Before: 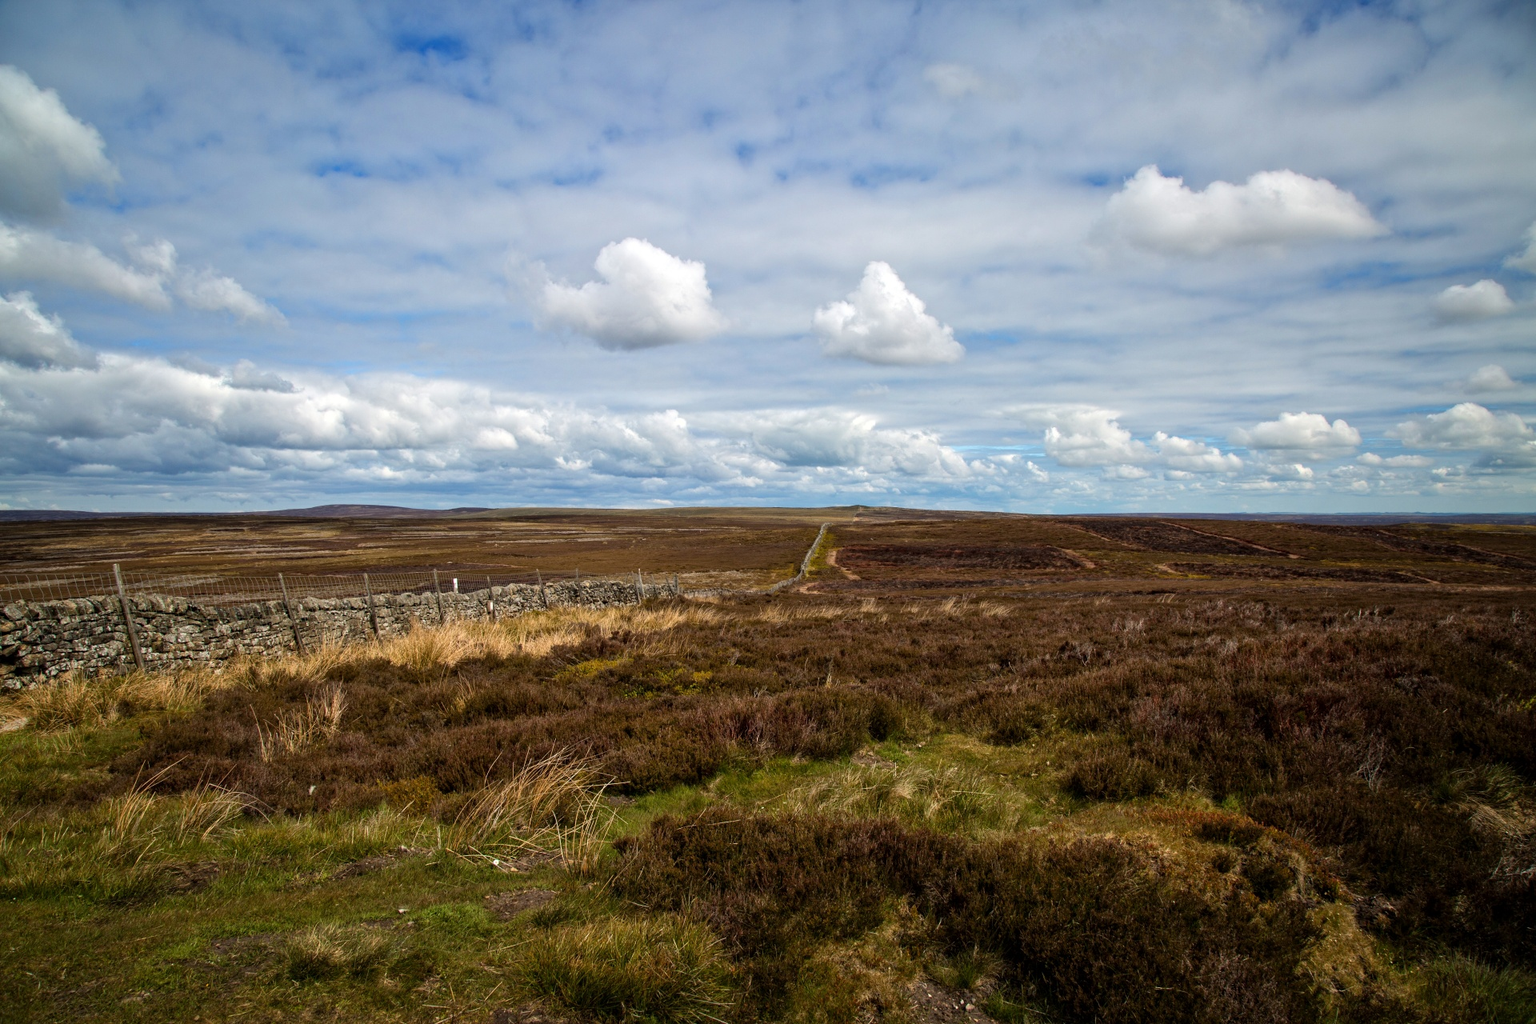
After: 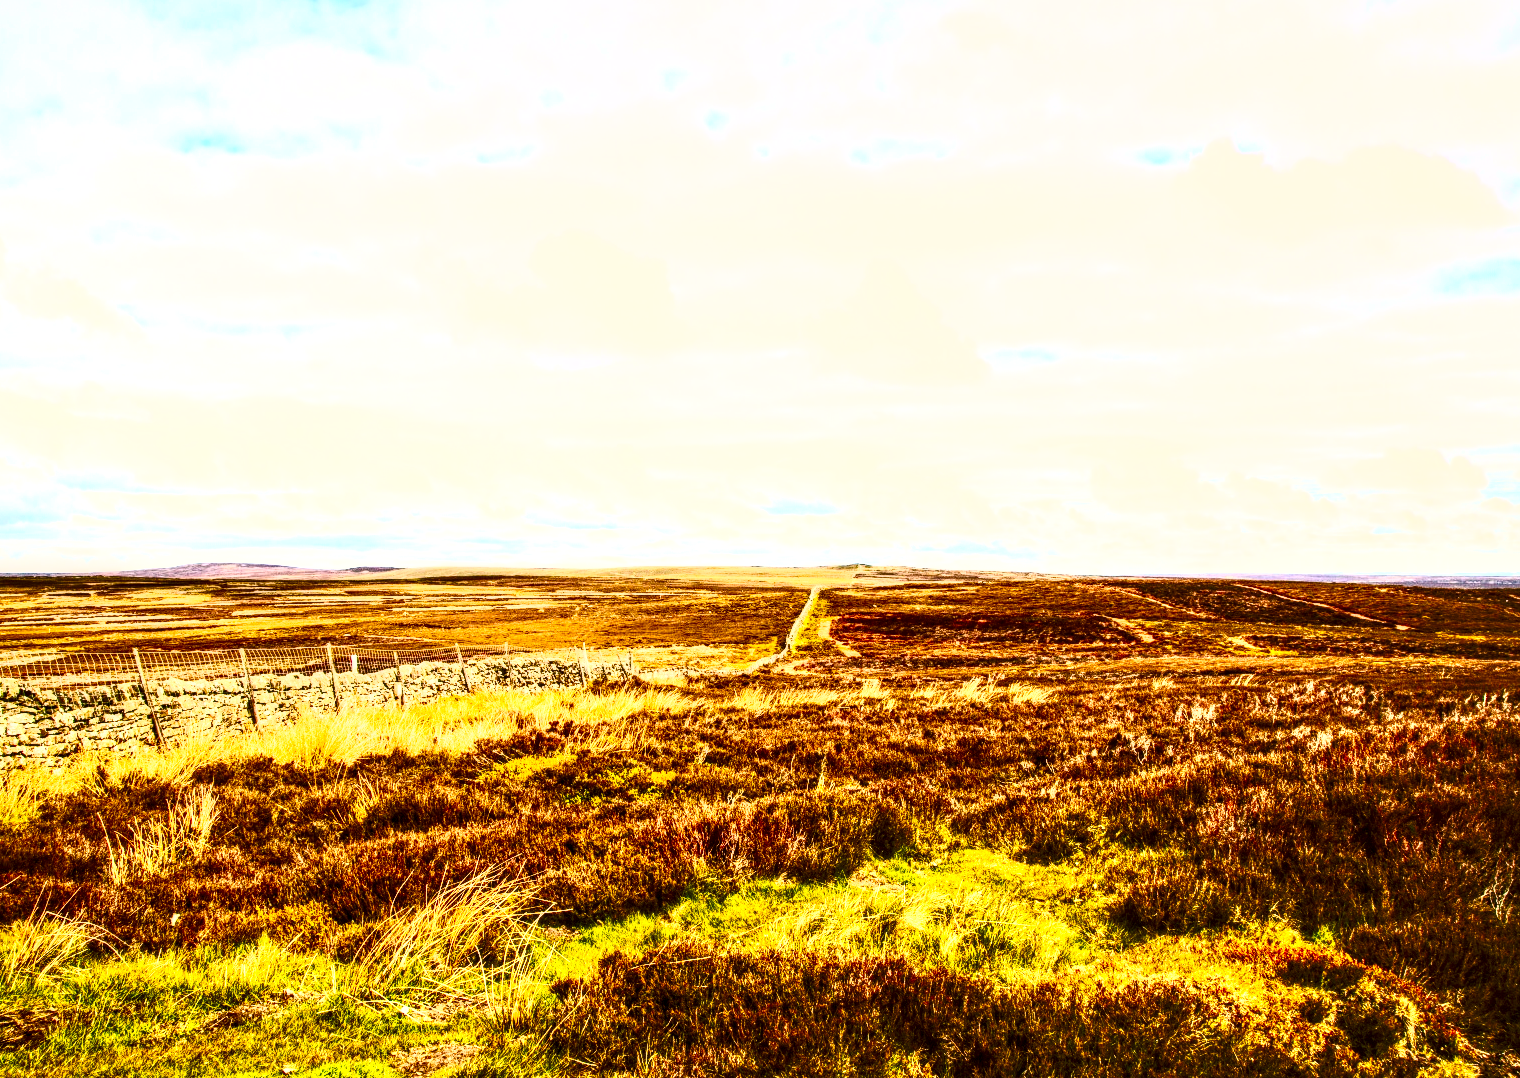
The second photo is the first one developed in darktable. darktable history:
base curve: curves: ch0 [(0, 0) (0.028, 0.03) (0.121, 0.232) (0.46, 0.748) (0.859, 0.968) (1, 1)], preserve colors none
local contrast: detail 160%
exposure: black level correction 0, exposure 0.5 EV, compensate highlight preservation false
tone equalizer: on, module defaults
color correction: highlights a* 8.52, highlights b* 15.51, shadows a* -0.509, shadows b* 26.2
crop: left 11.249%, top 5.39%, right 9.567%, bottom 10.371%
contrast brightness saturation: contrast 0.829, brightness 0.599, saturation 0.584
